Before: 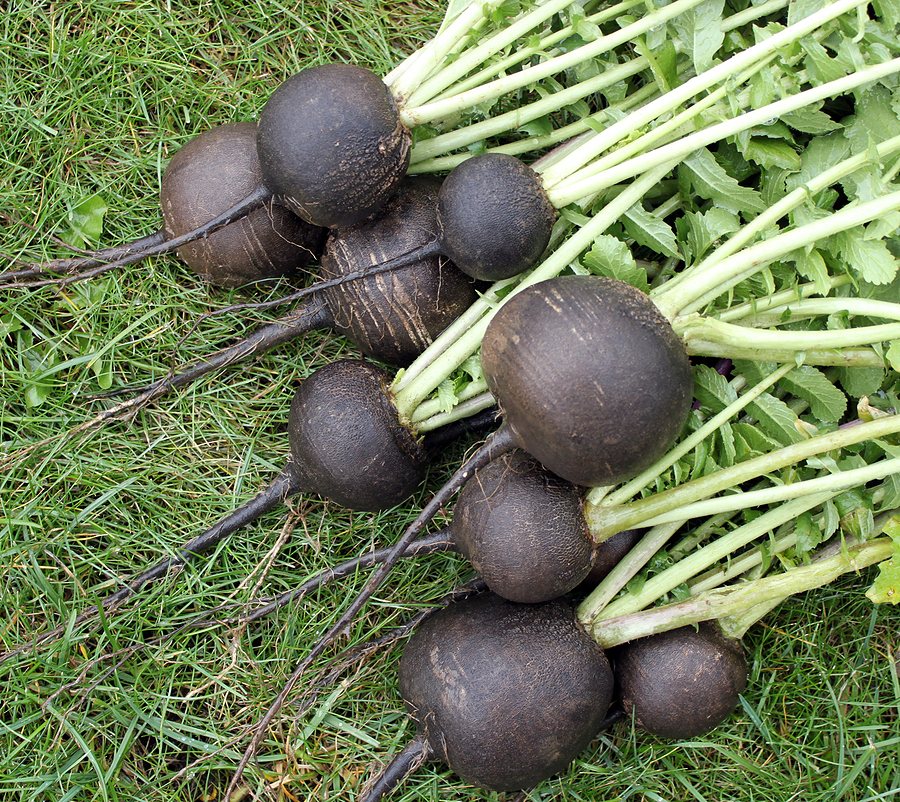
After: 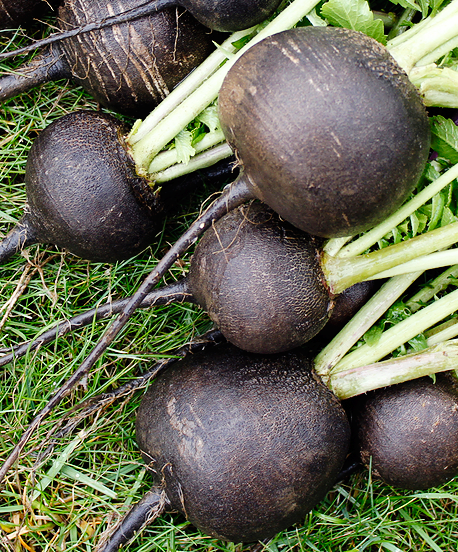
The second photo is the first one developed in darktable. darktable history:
crop and rotate: left 29.237%, top 31.152%, right 19.807%
tone curve: curves: ch0 [(0, 0) (0.003, 0.006) (0.011, 0.007) (0.025, 0.009) (0.044, 0.012) (0.069, 0.021) (0.1, 0.036) (0.136, 0.056) (0.177, 0.105) (0.224, 0.165) (0.277, 0.251) (0.335, 0.344) (0.399, 0.439) (0.468, 0.532) (0.543, 0.628) (0.623, 0.718) (0.709, 0.797) (0.801, 0.874) (0.898, 0.943) (1, 1)], preserve colors none
white balance: emerald 1
